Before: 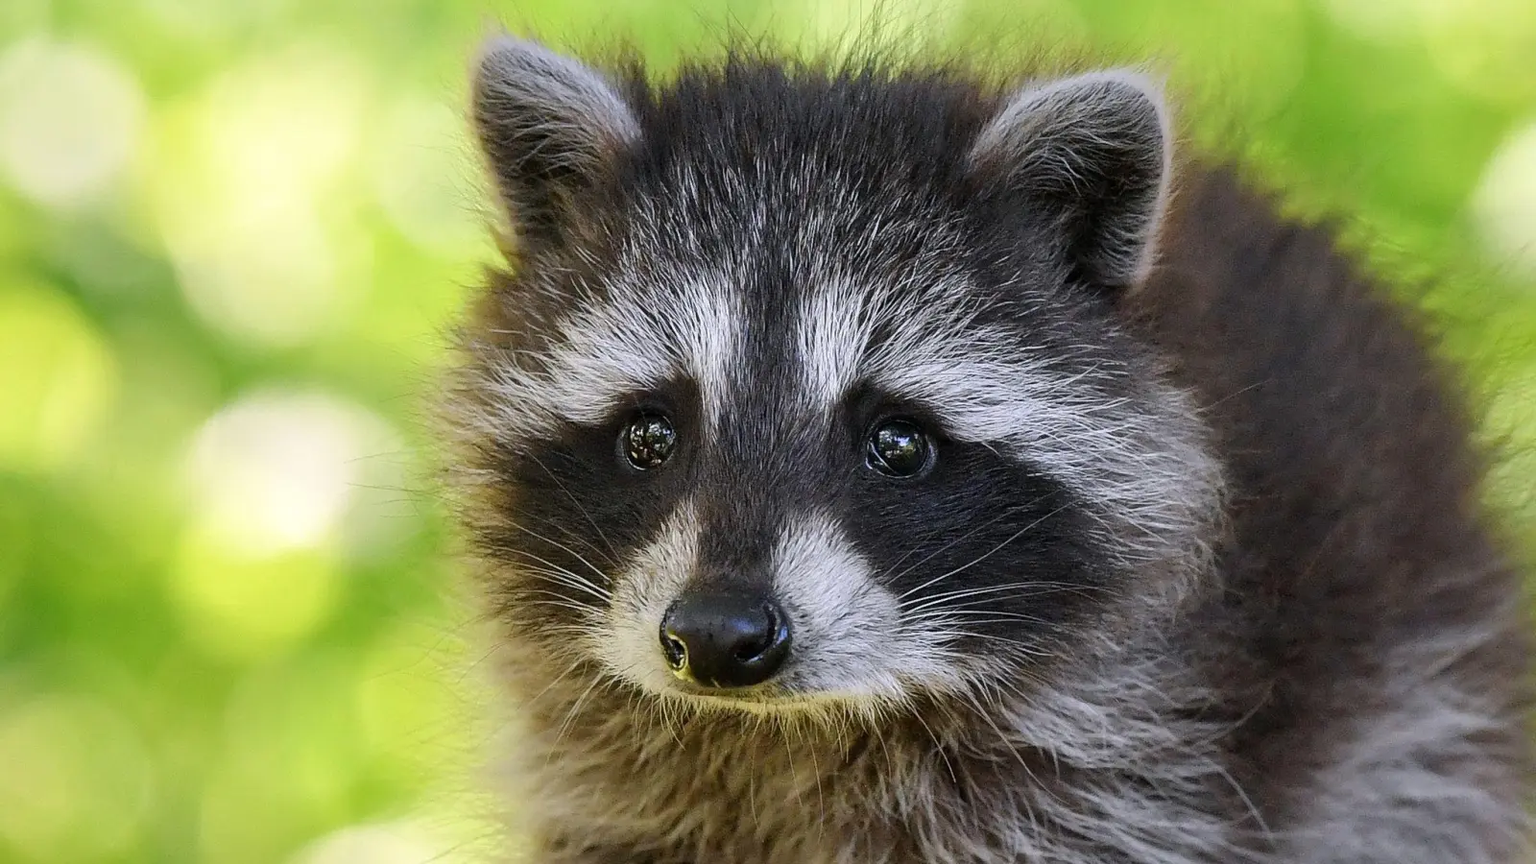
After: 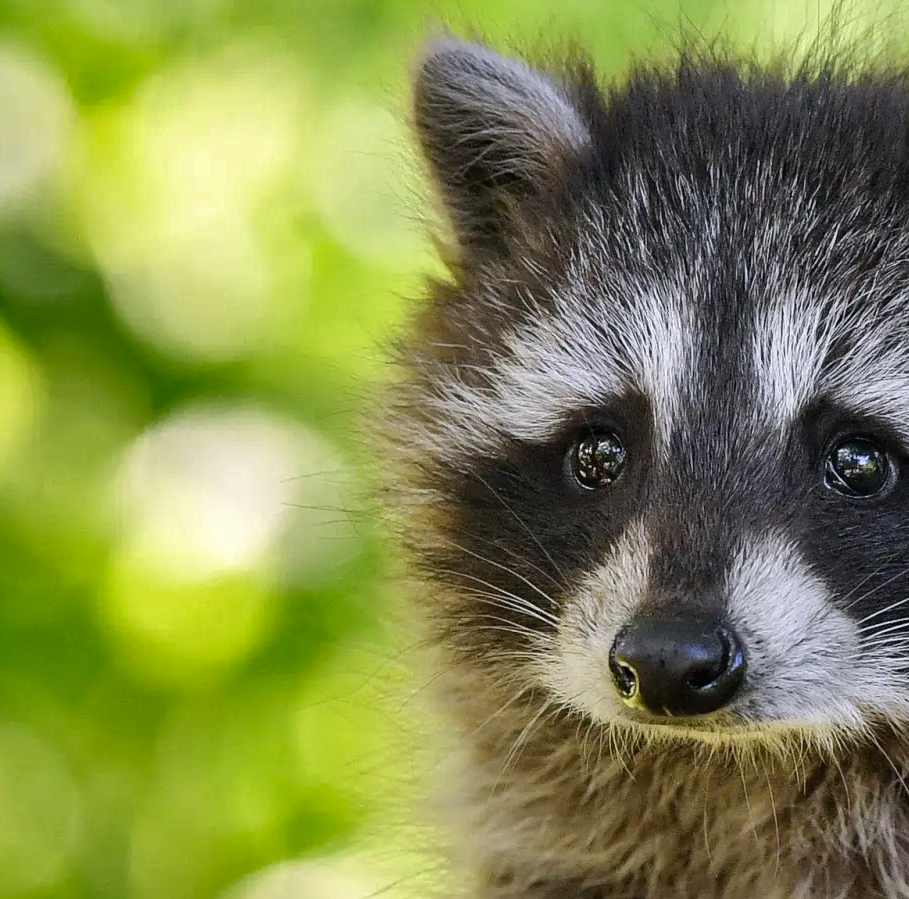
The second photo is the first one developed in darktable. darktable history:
shadows and highlights: radius 101.78, shadows 50.37, highlights -65.1, soften with gaussian
crop: left 4.924%, right 38.209%
